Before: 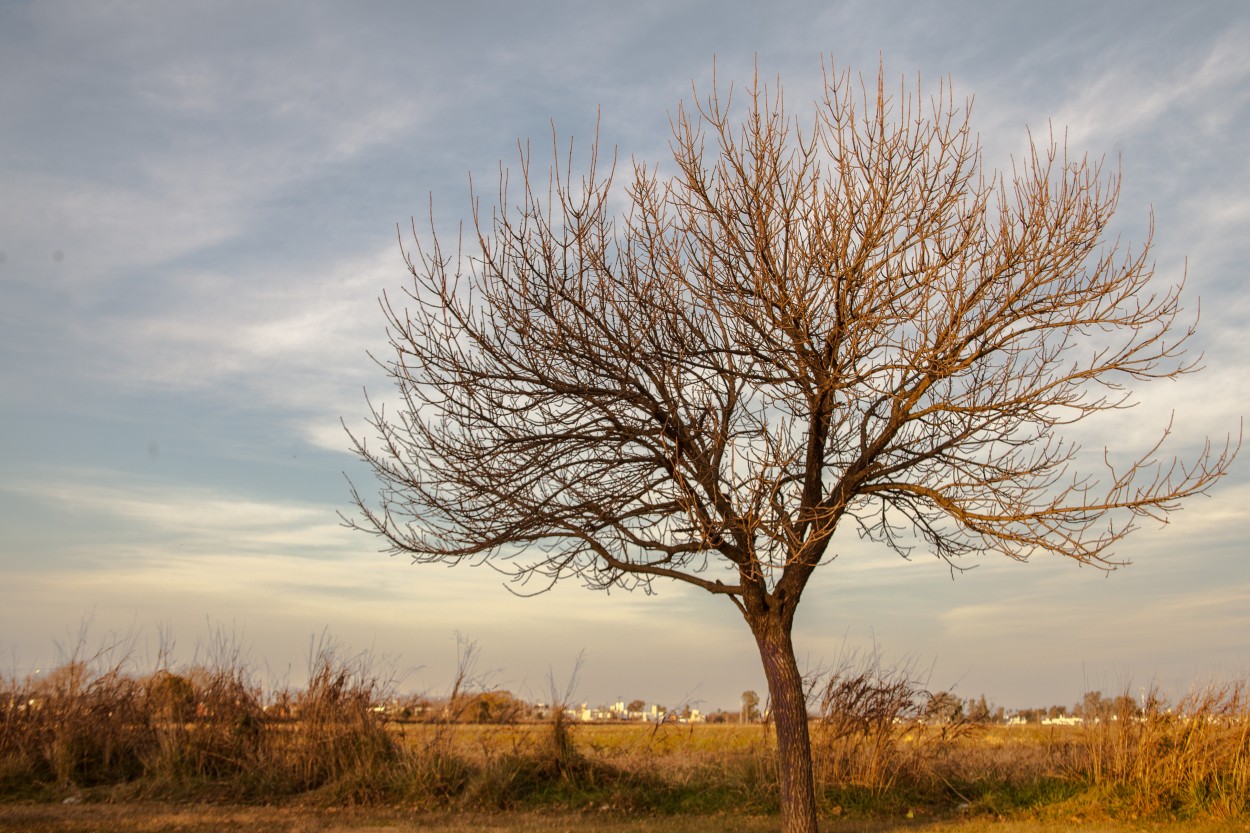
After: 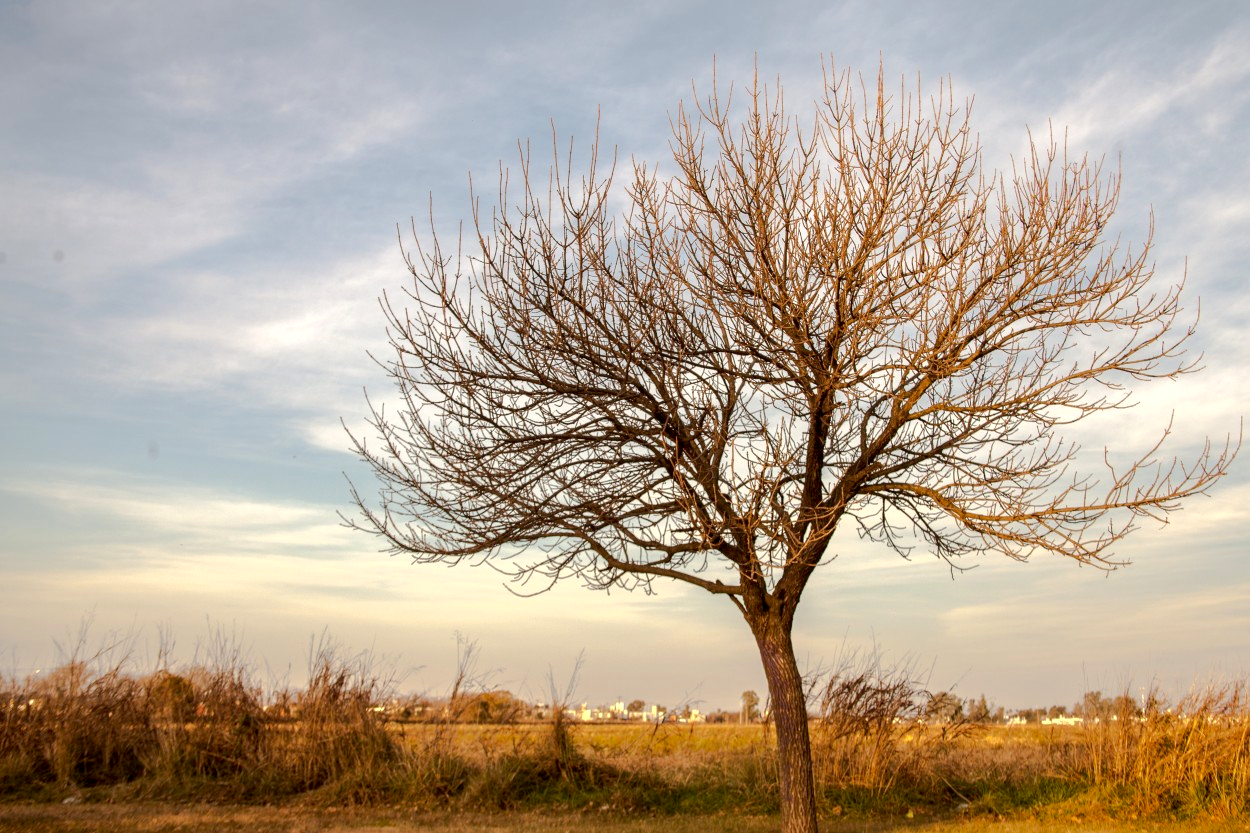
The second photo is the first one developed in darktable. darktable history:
exposure: black level correction 0.004, exposure 0.409 EV, compensate highlight preservation false
